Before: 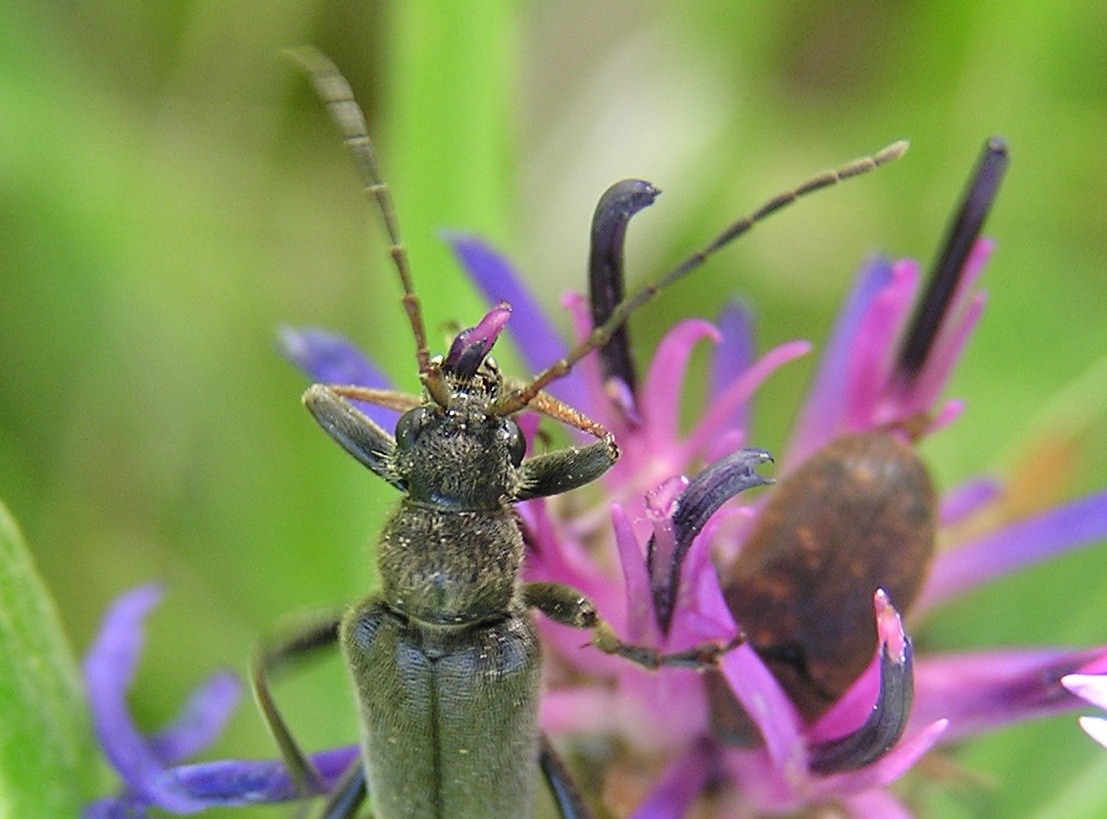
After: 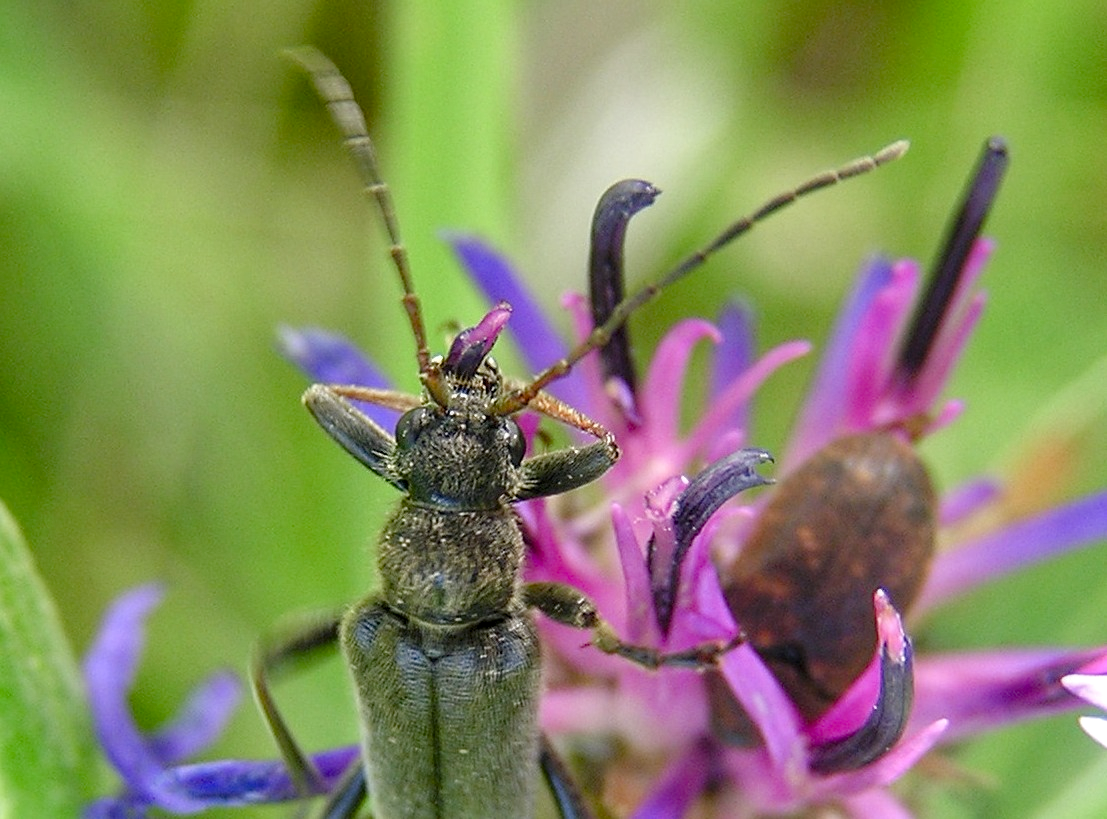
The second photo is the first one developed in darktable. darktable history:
local contrast: on, module defaults
color balance rgb: perceptual saturation grading › global saturation 20%, perceptual saturation grading › highlights -25%, perceptual saturation grading › shadows 50%, global vibrance -25%
